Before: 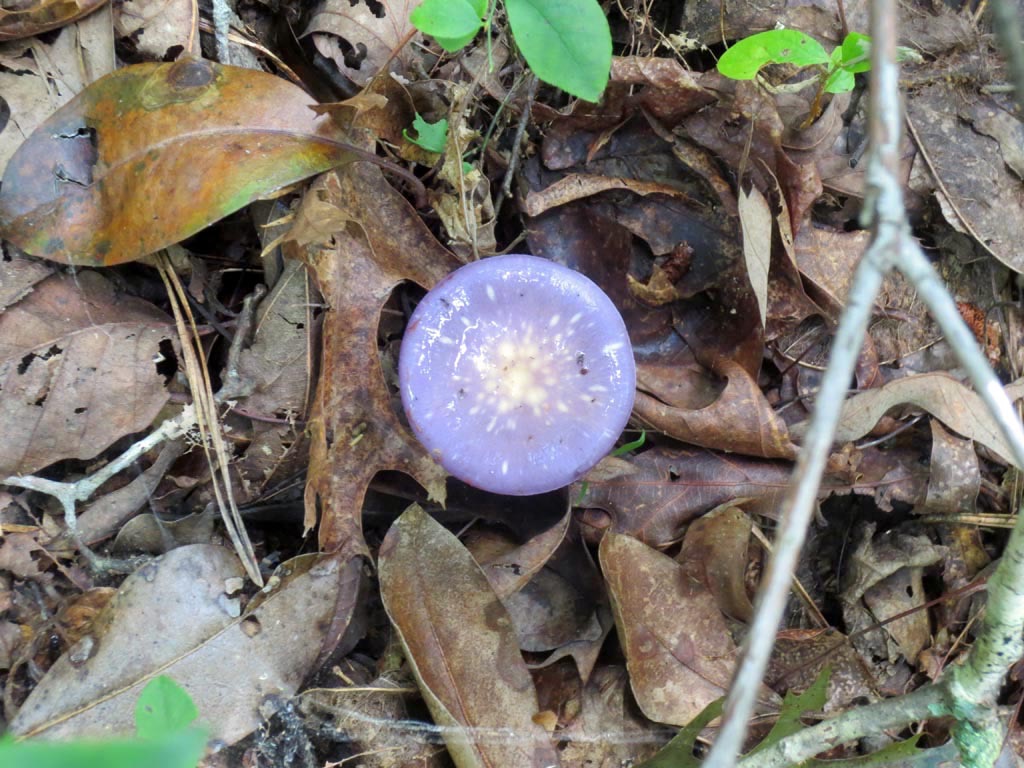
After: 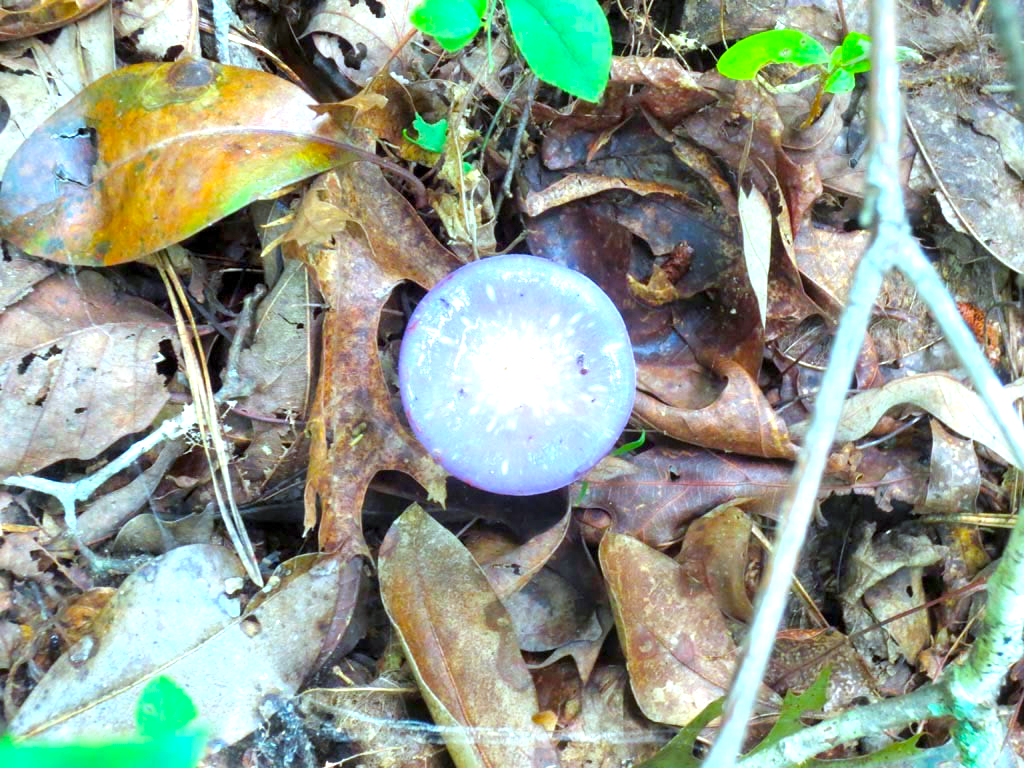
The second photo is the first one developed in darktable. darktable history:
color balance rgb: perceptual saturation grading › global saturation 29.992%, perceptual brilliance grading › global brilliance 9.557%, perceptual brilliance grading › shadows 14.56%, global vibrance 20%
exposure: exposure 0.564 EV, compensate exposure bias true, compensate highlight preservation false
color correction: highlights a* -9.94, highlights b* -9.92
